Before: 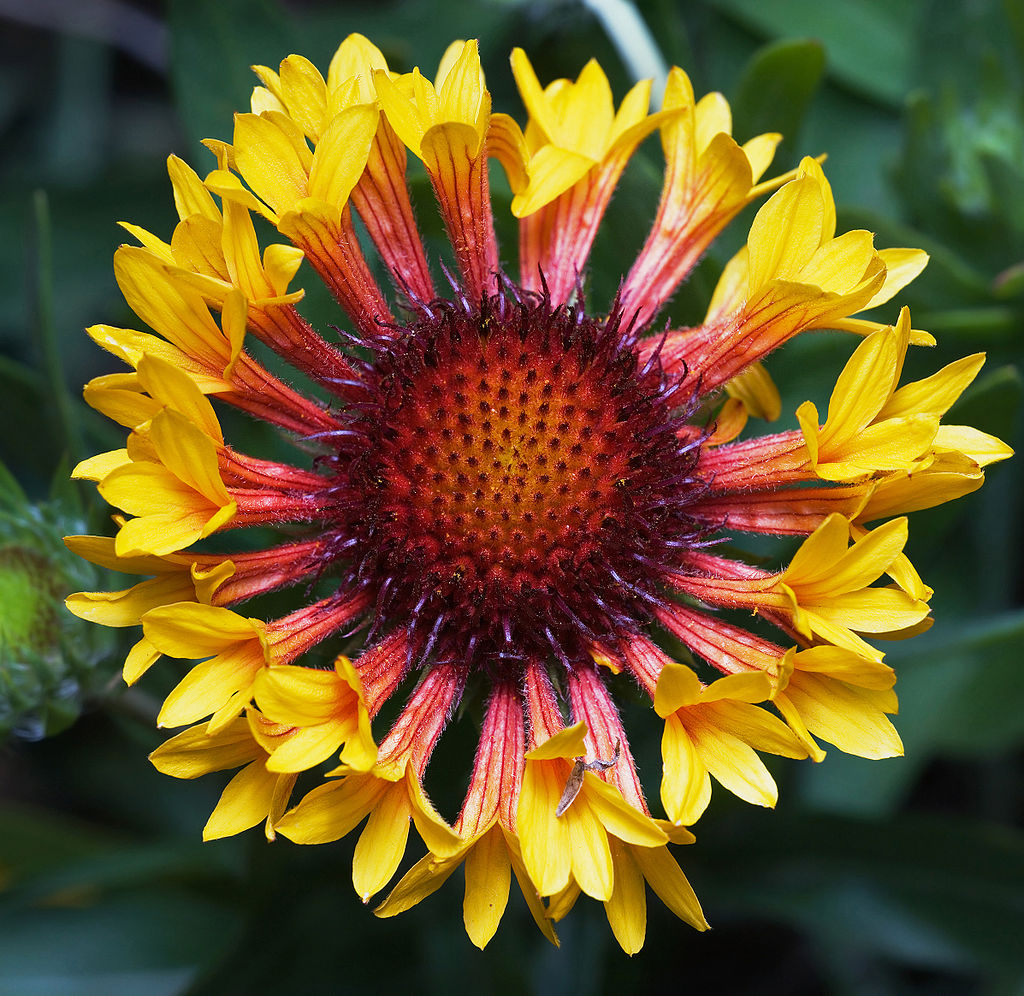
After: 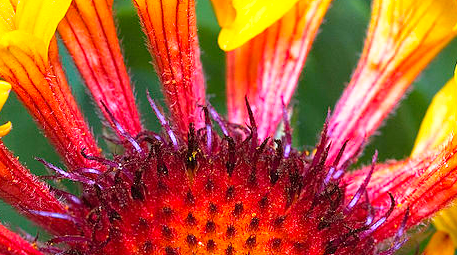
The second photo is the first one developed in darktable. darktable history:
exposure: black level correction 0.002, exposure 0.298 EV, compensate highlight preservation false
crop: left 28.666%, top 16.816%, right 26.703%, bottom 57.564%
contrast brightness saturation: contrast 0.066, brightness 0.173, saturation 0.398
